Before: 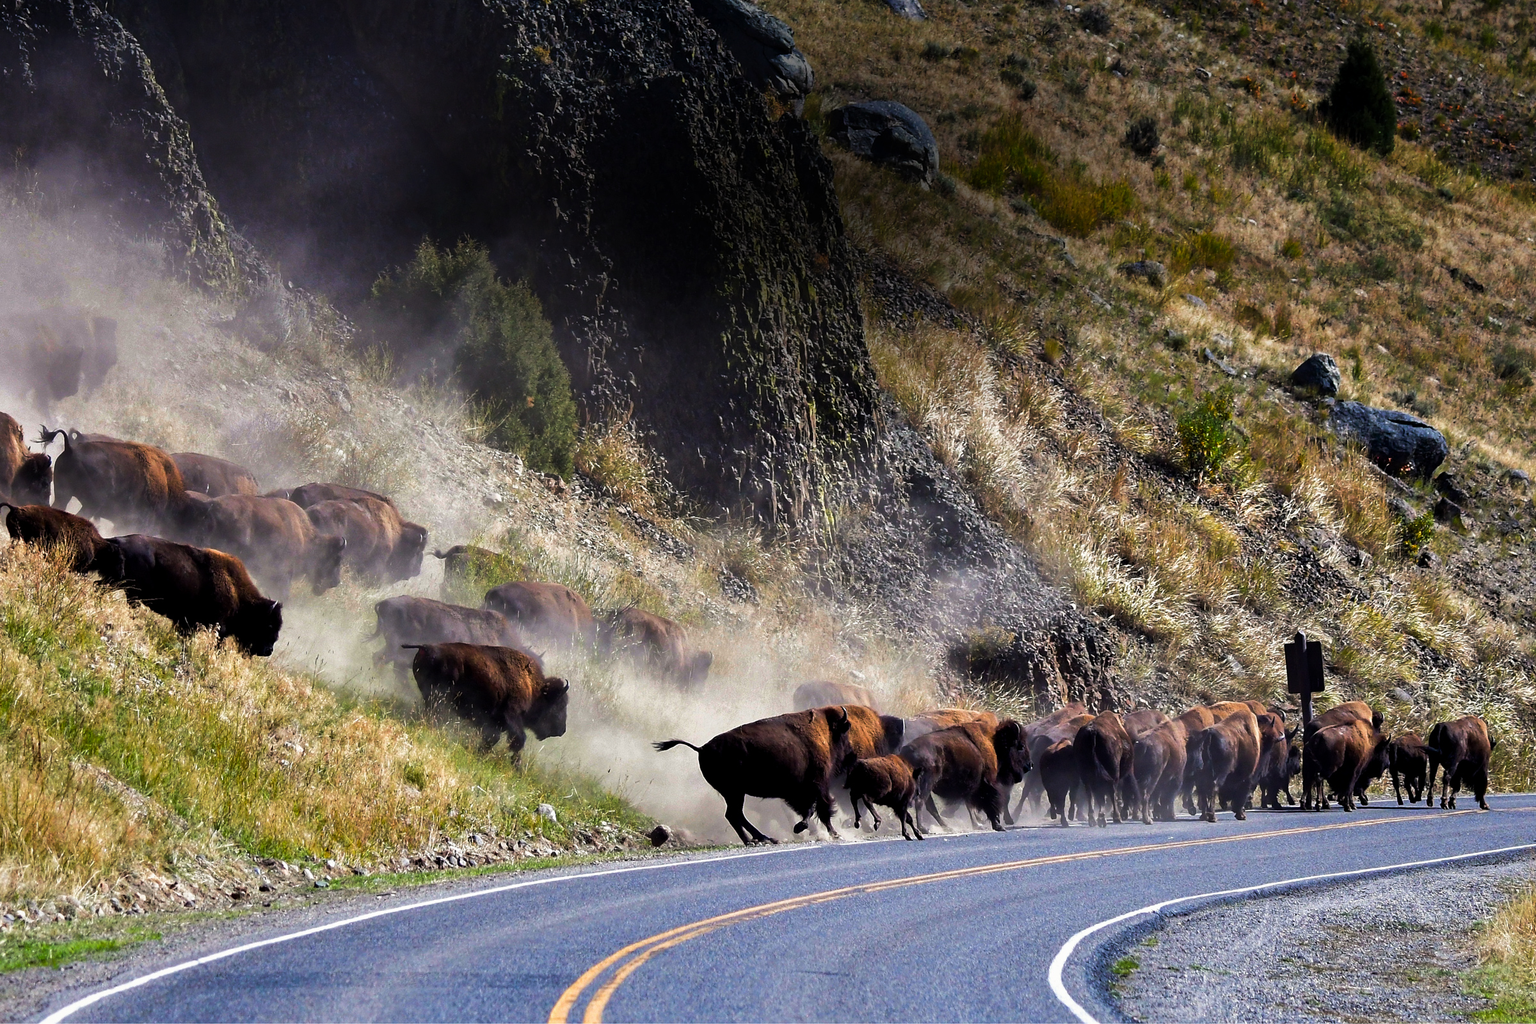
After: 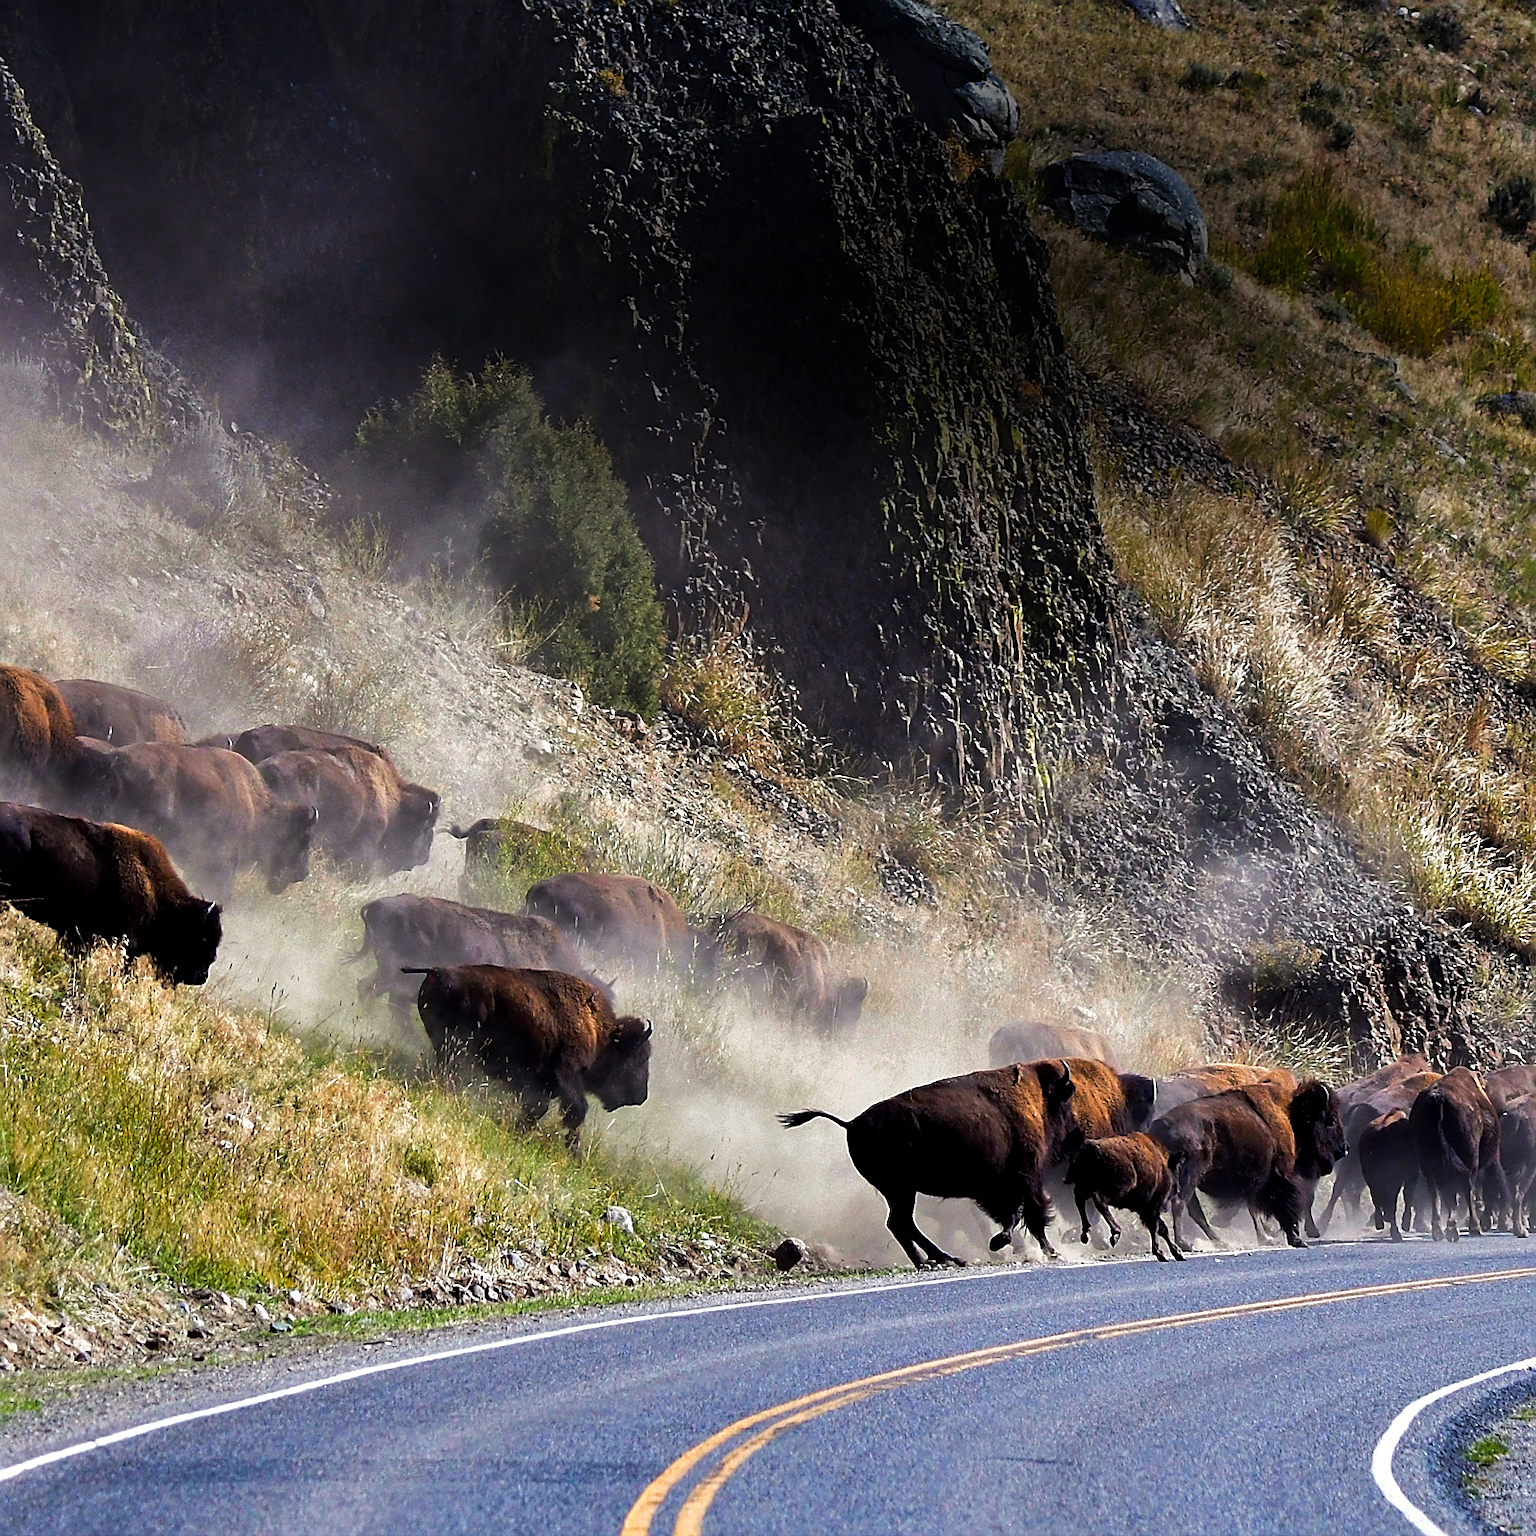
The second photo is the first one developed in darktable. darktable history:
tone equalizer: on, module defaults
crop and rotate: left 8.786%, right 24.548%
sharpen: on, module defaults
